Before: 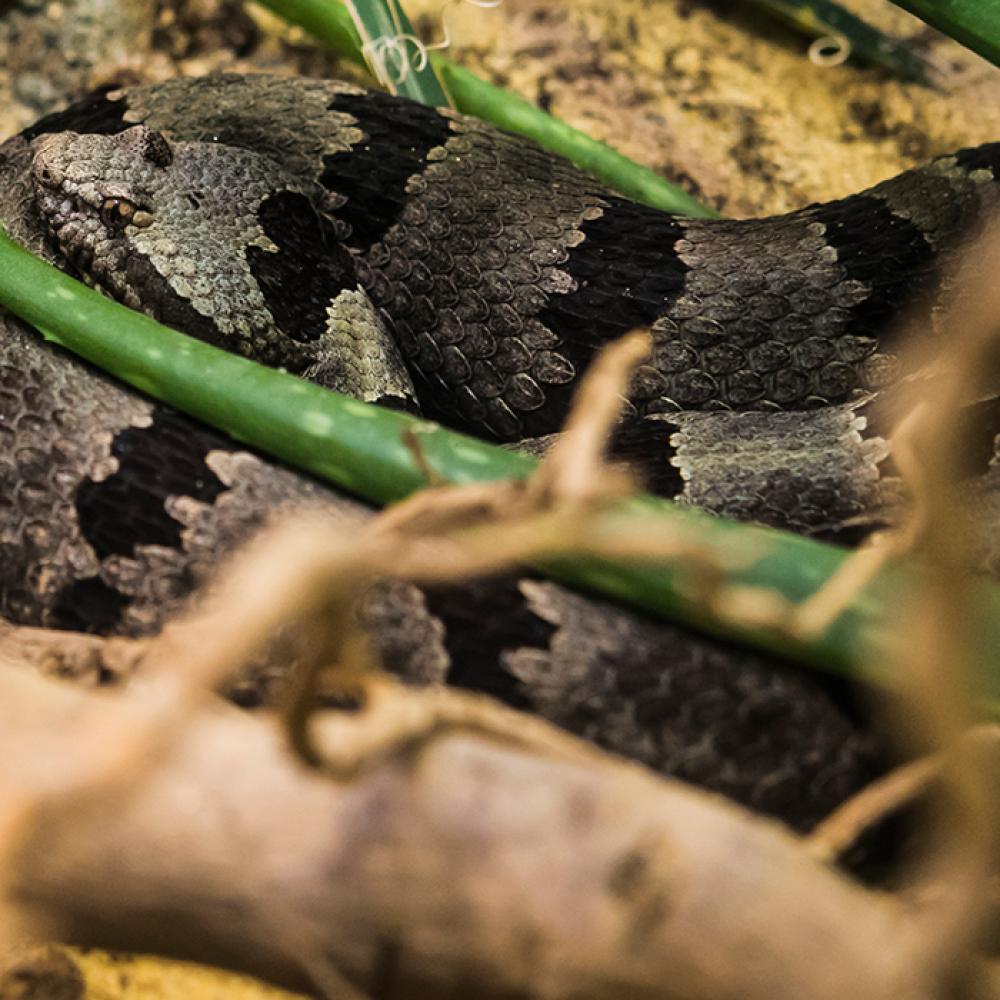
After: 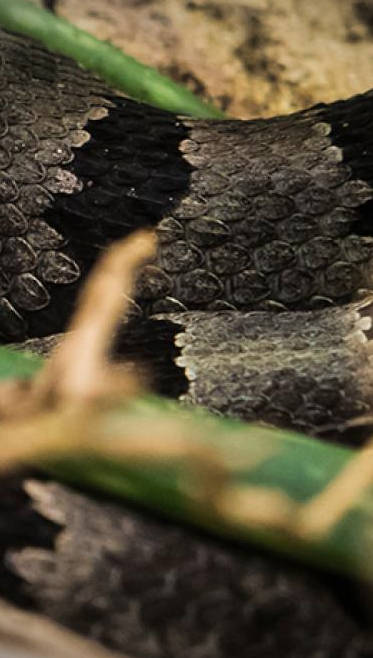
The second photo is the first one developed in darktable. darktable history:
crop and rotate: left 49.504%, top 10.091%, right 13.195%, bottom 24.073%
vignetting: fall-off start 73.57%
